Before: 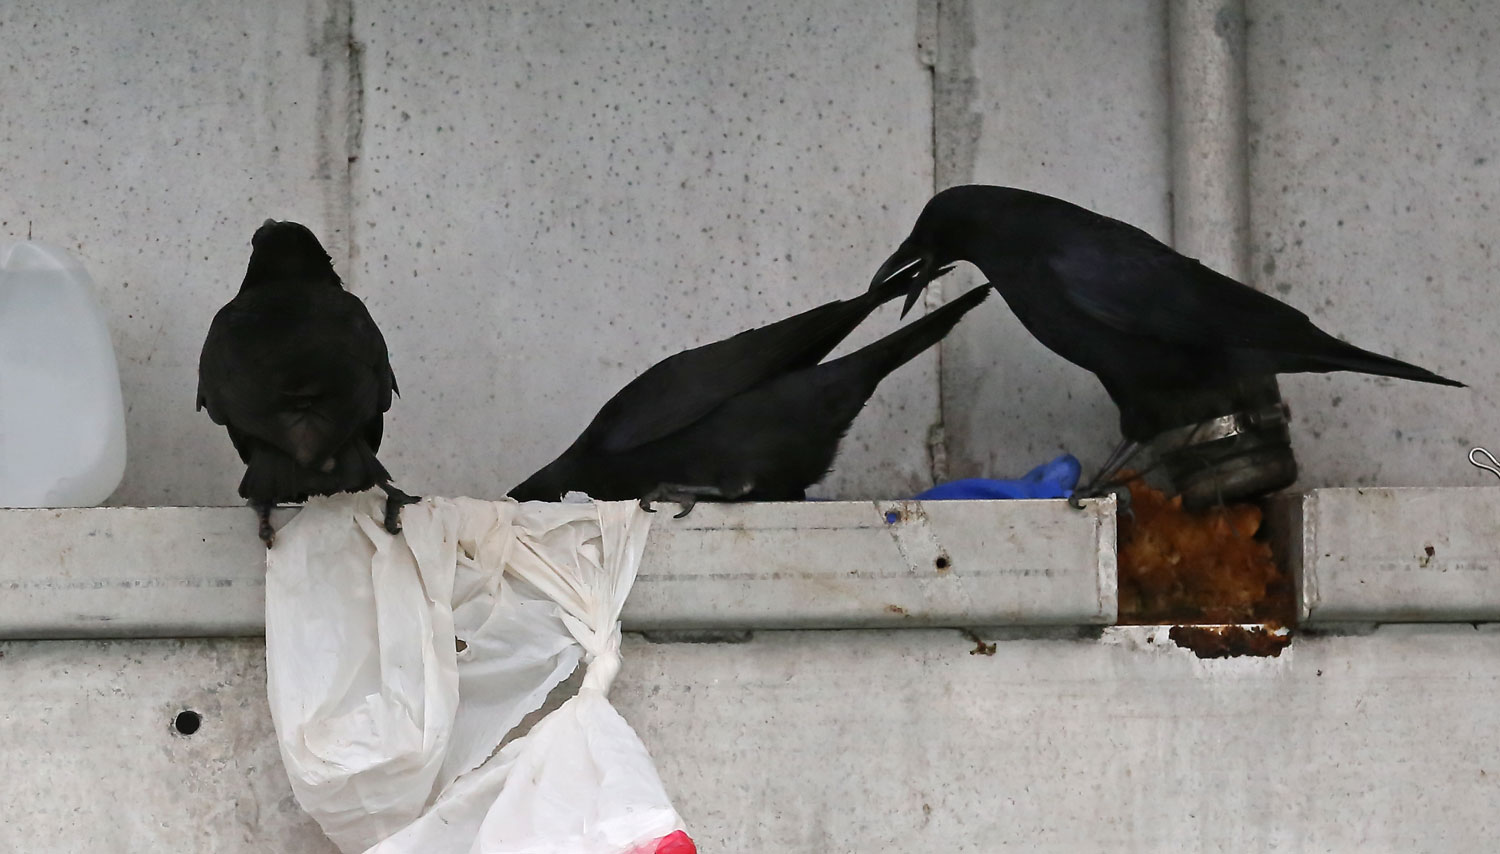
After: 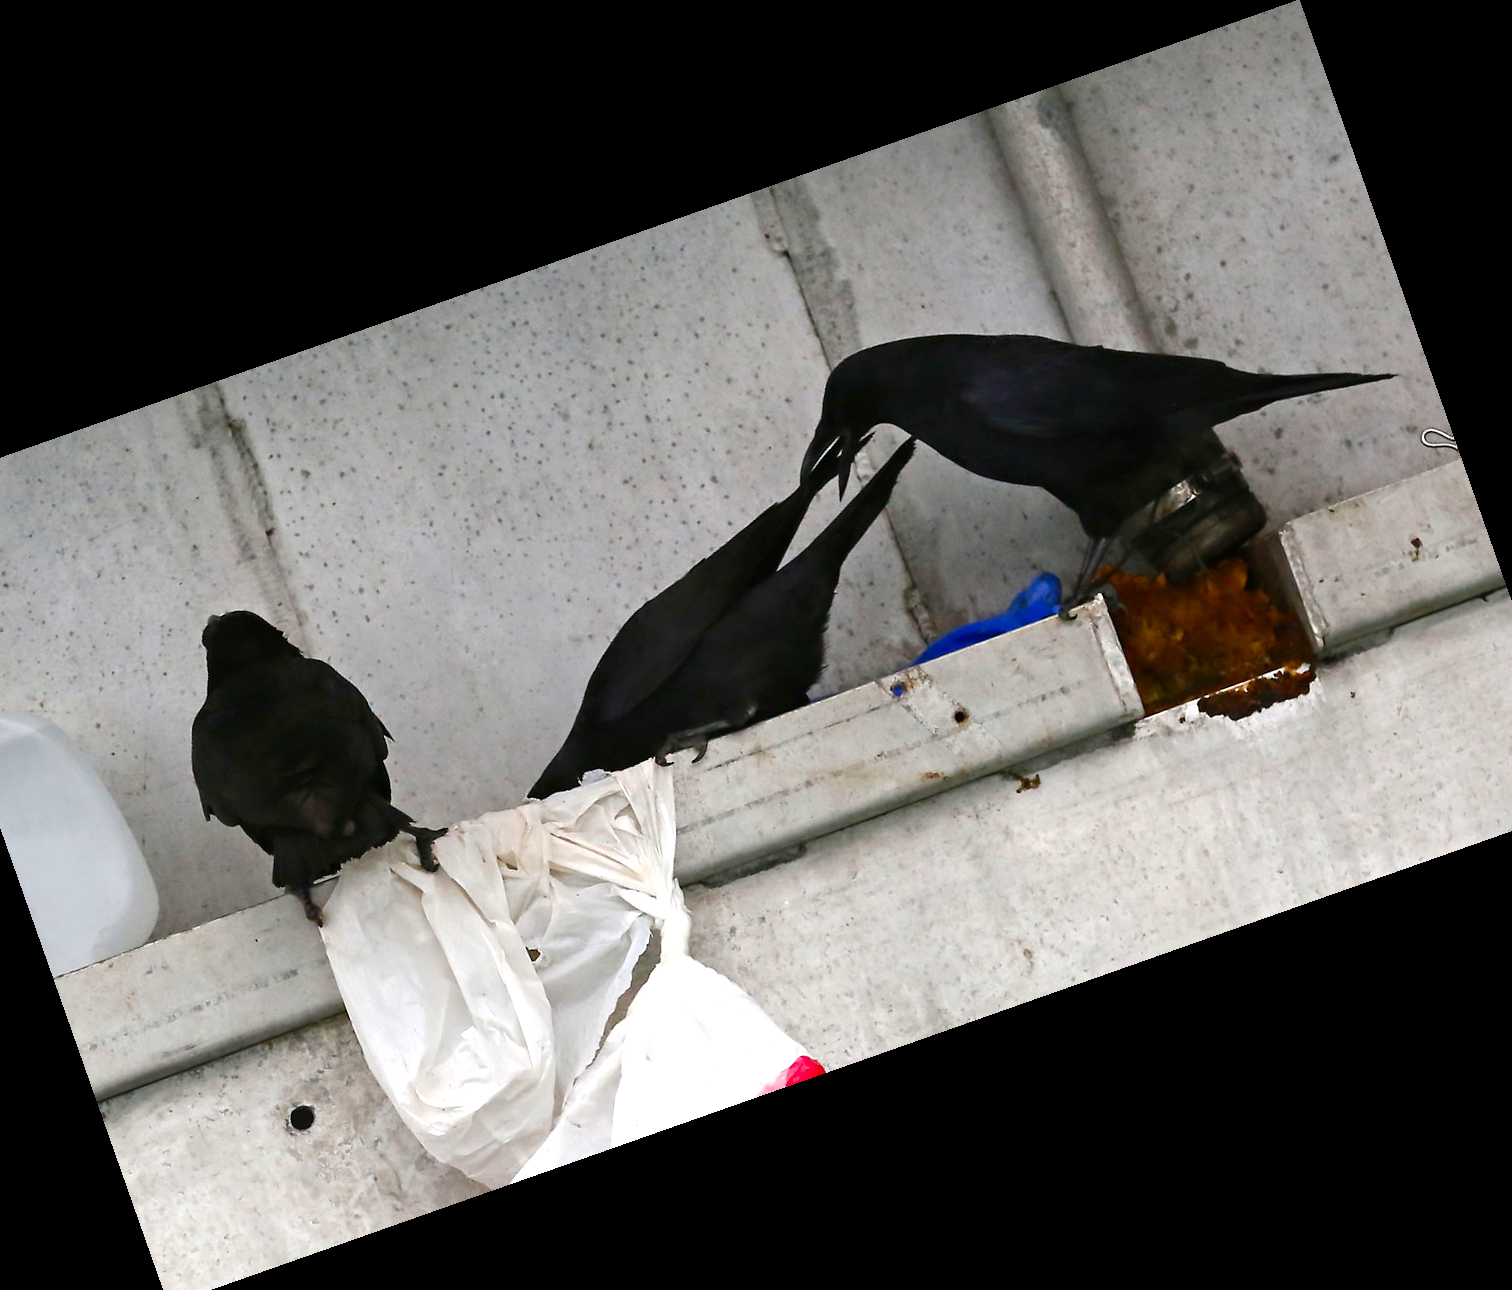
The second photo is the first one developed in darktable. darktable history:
color balance rgb: perceptual saturation grading › mid-tones 6.33%, perceptual saturation grading › shadows 72.44%, perceptual brilliance grading › highlights 11.59%, contrast 5.05%
crop and rotate: angle 19.43°, left 6.812%, right 4.125%, bottom 1.087%
